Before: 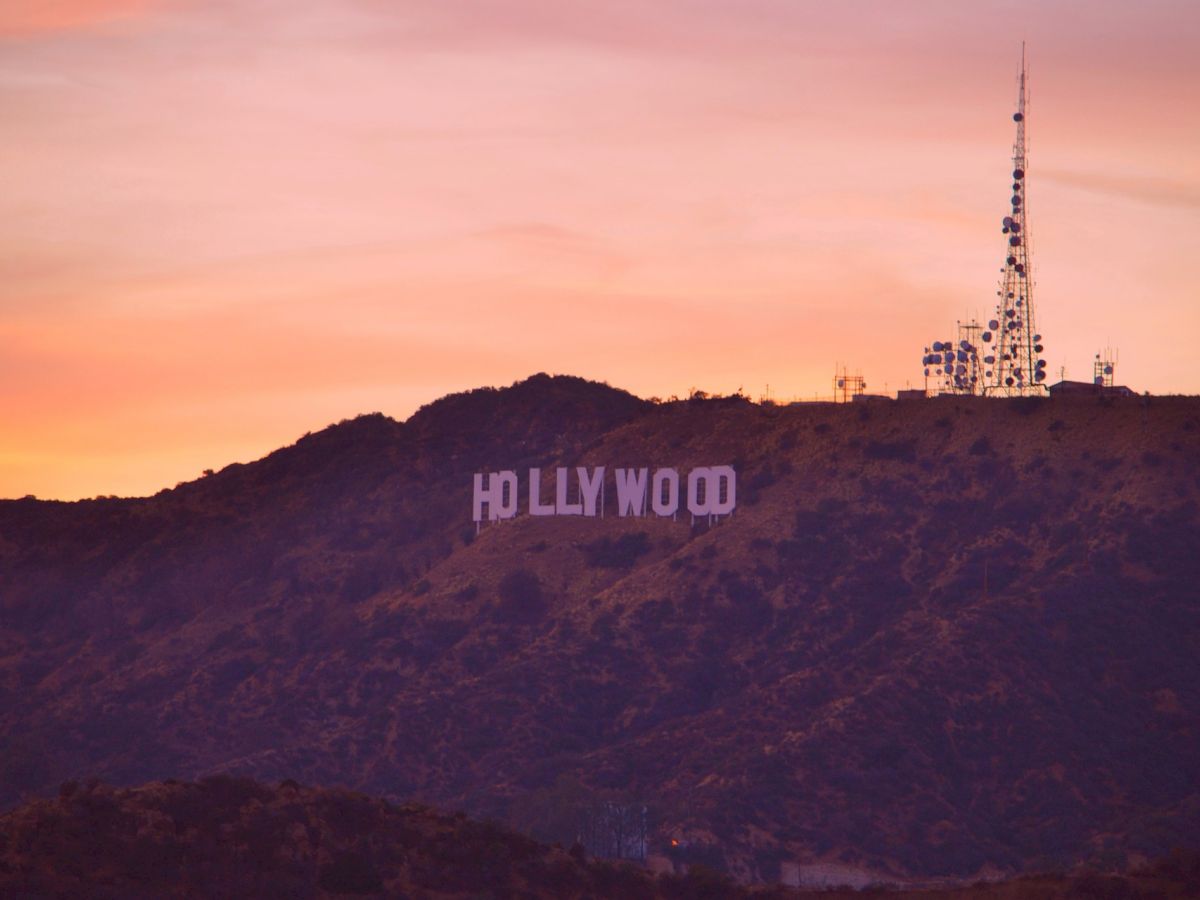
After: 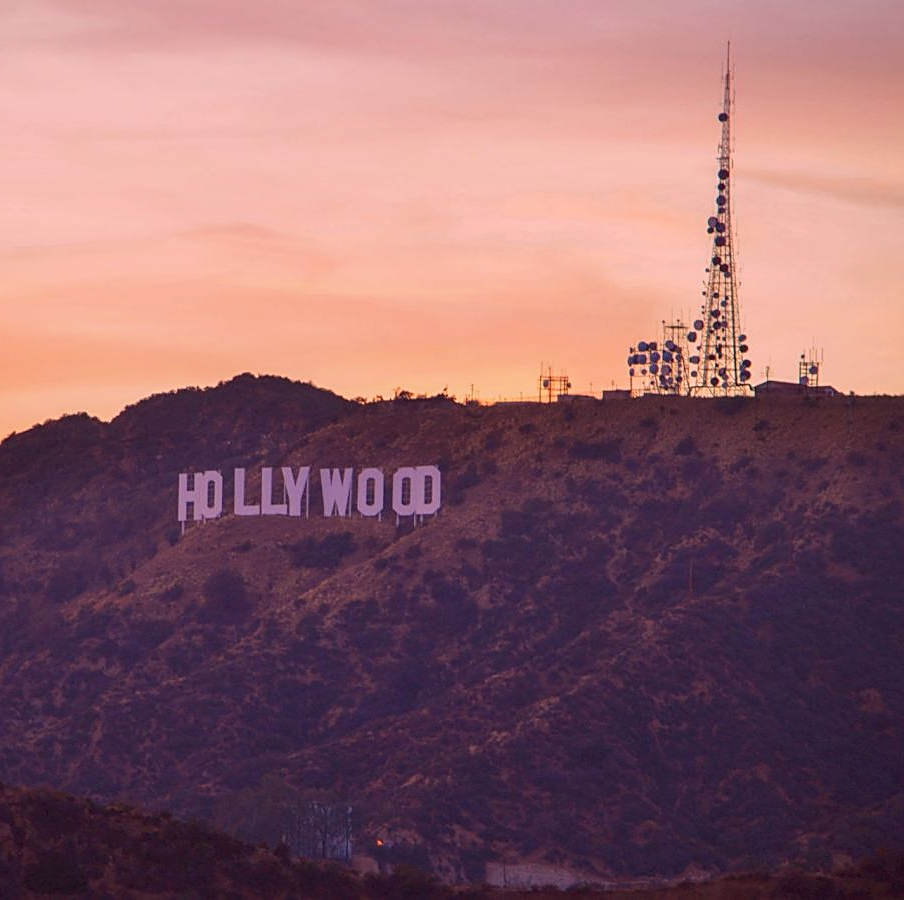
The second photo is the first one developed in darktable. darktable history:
crop and rotate: left 24.655%
local contrast: highlights 53%, shadows 53%, detail 130%, midtone range 0.448
sharpen: on, module defaults
